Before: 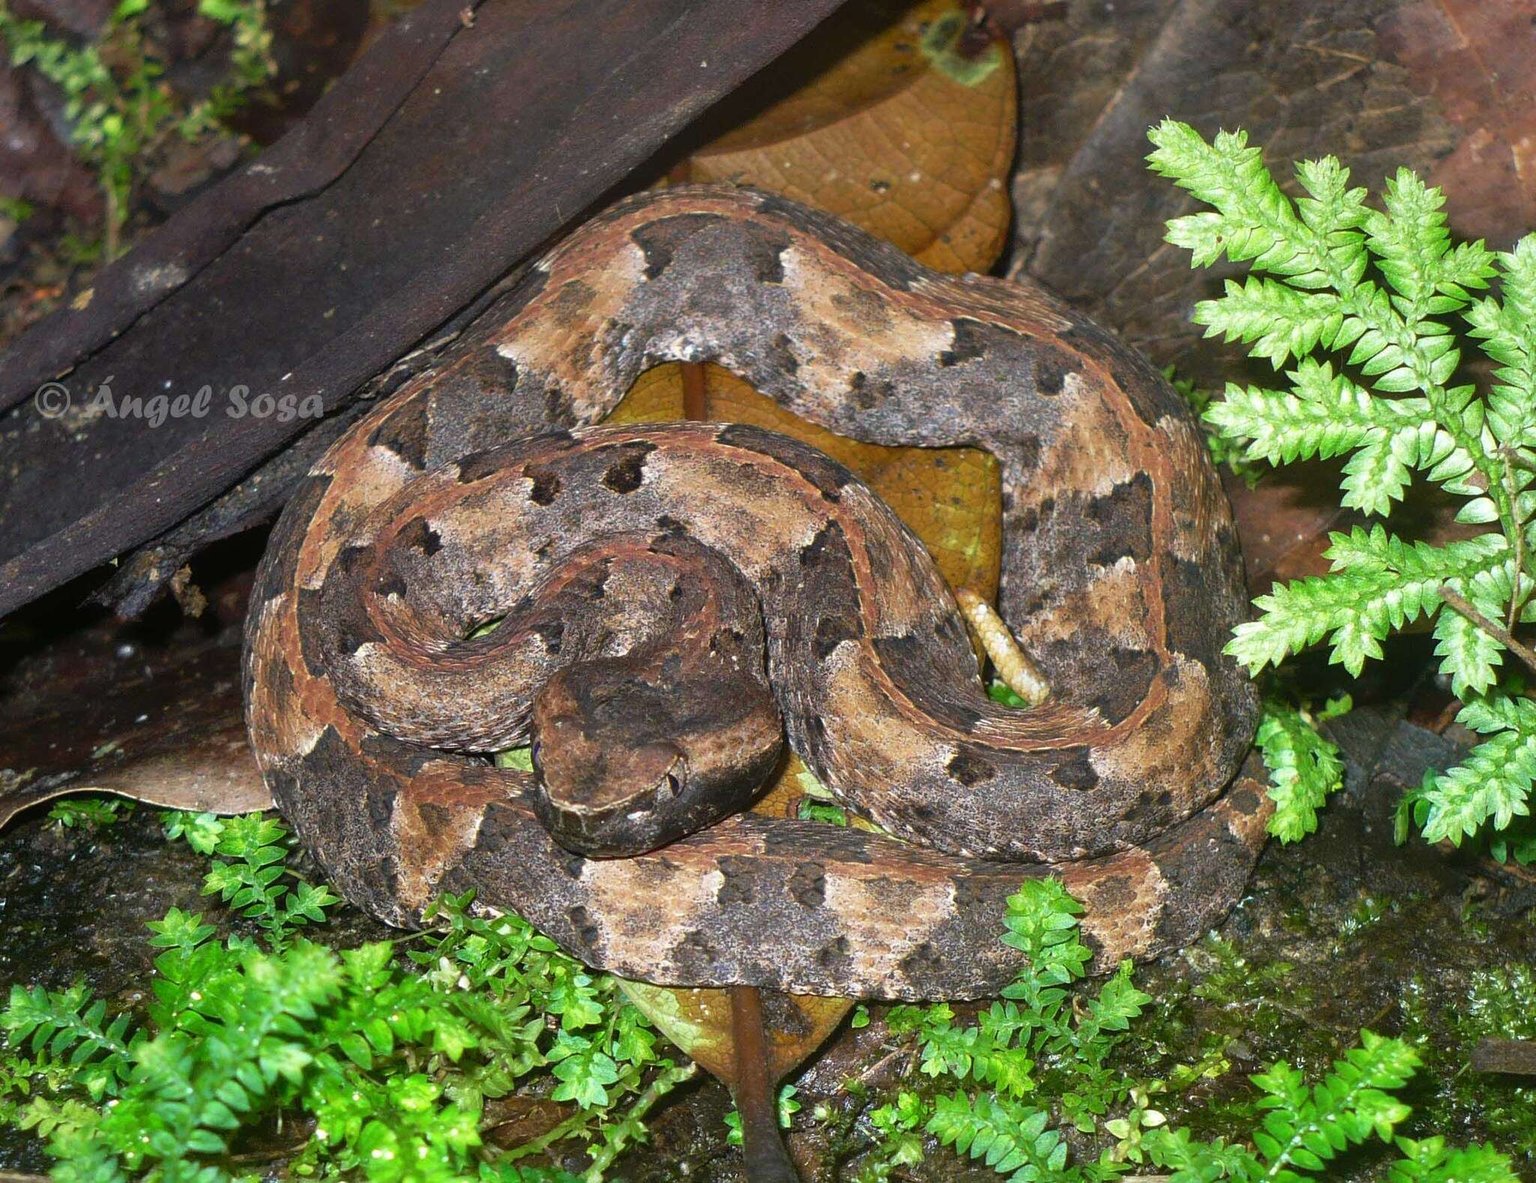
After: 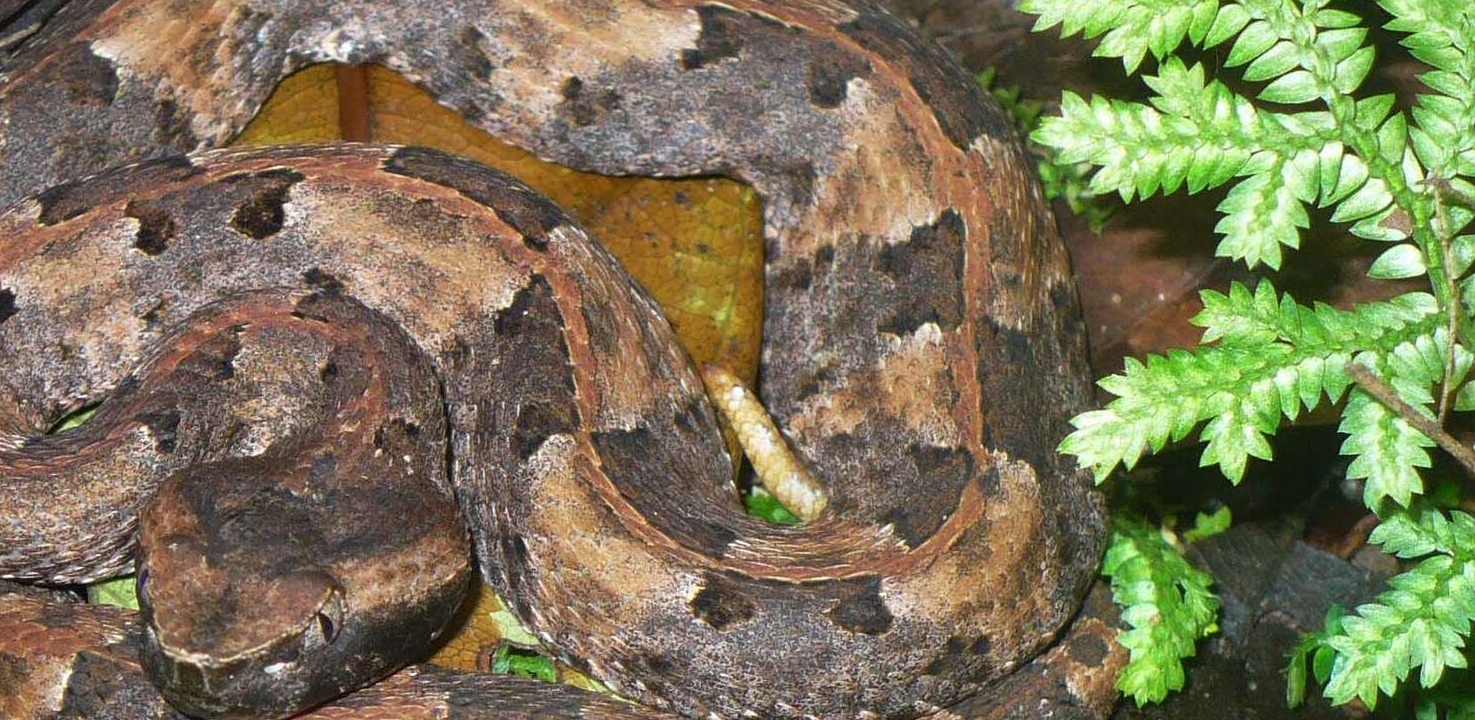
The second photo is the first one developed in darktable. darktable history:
crop and rotate: left 27.938%, top 26.583%, bottom 27.741%
